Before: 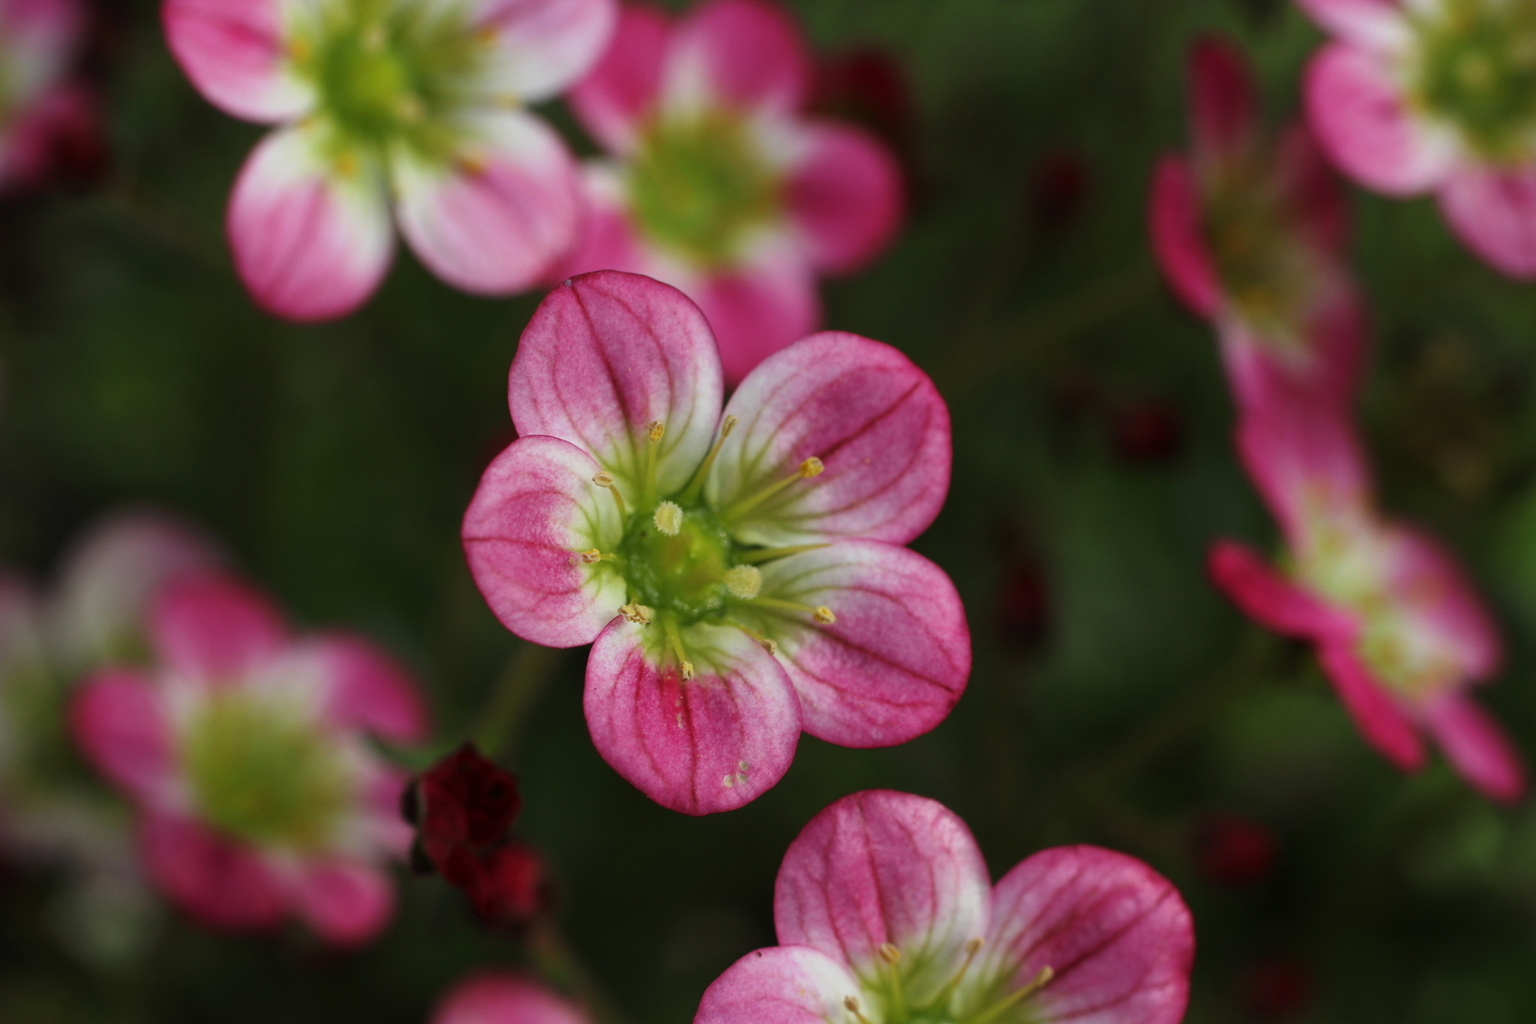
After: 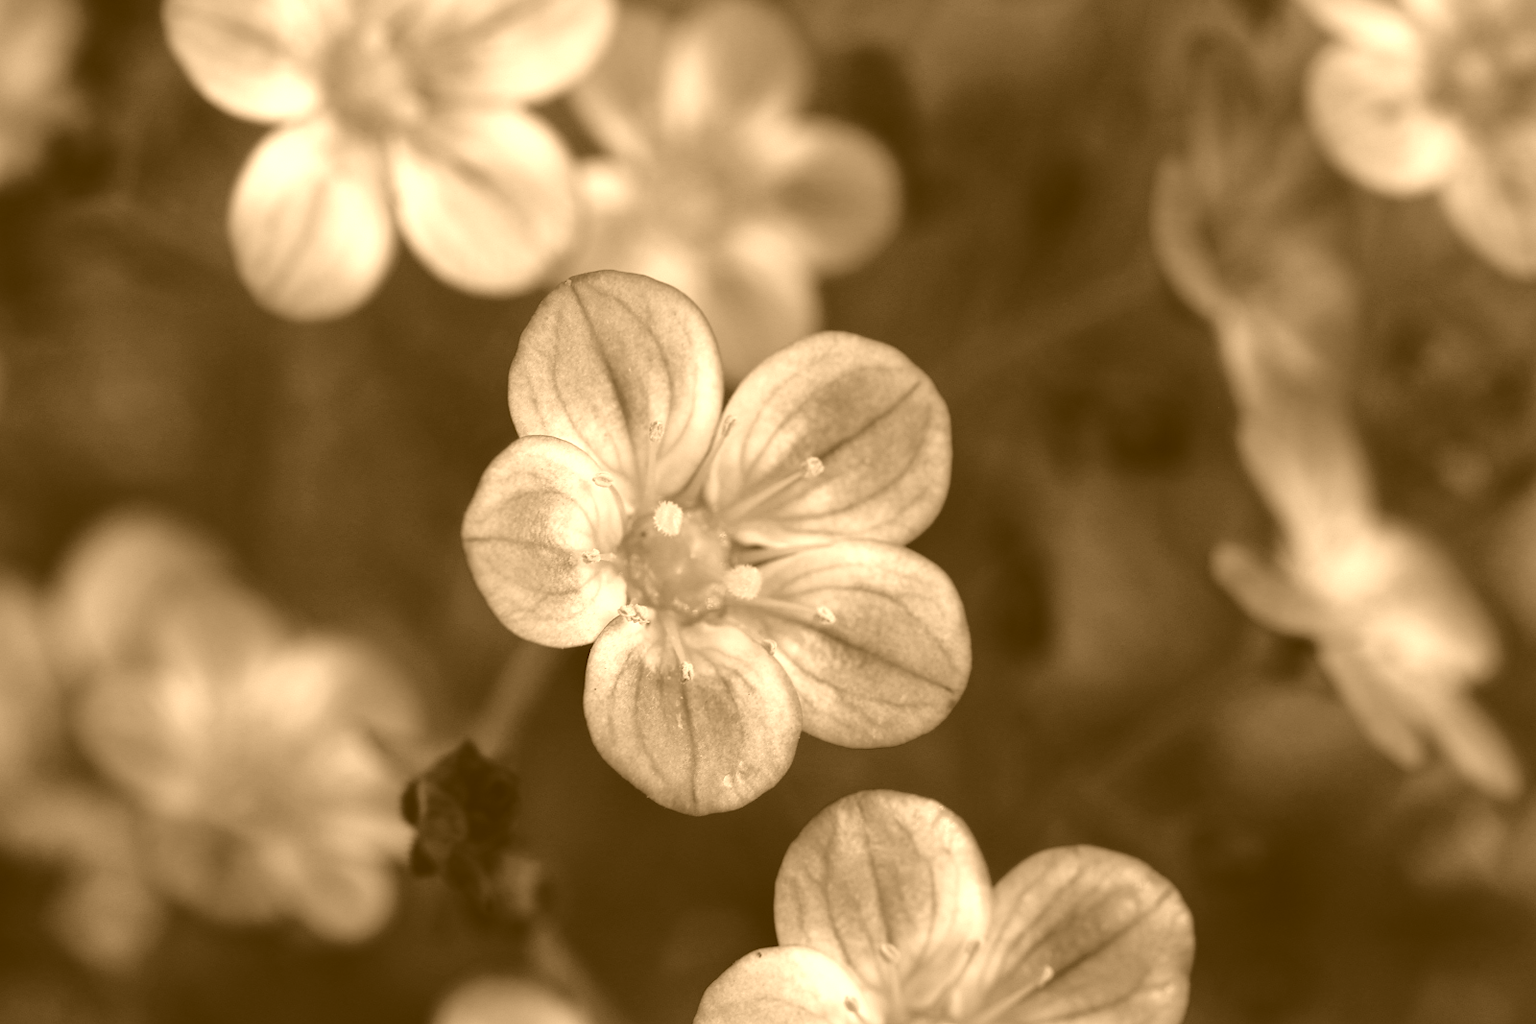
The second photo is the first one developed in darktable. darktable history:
colorize: hue 28.8°, source mix 100%
exposure: black level correction 0.012, compensate highlight preservation false
